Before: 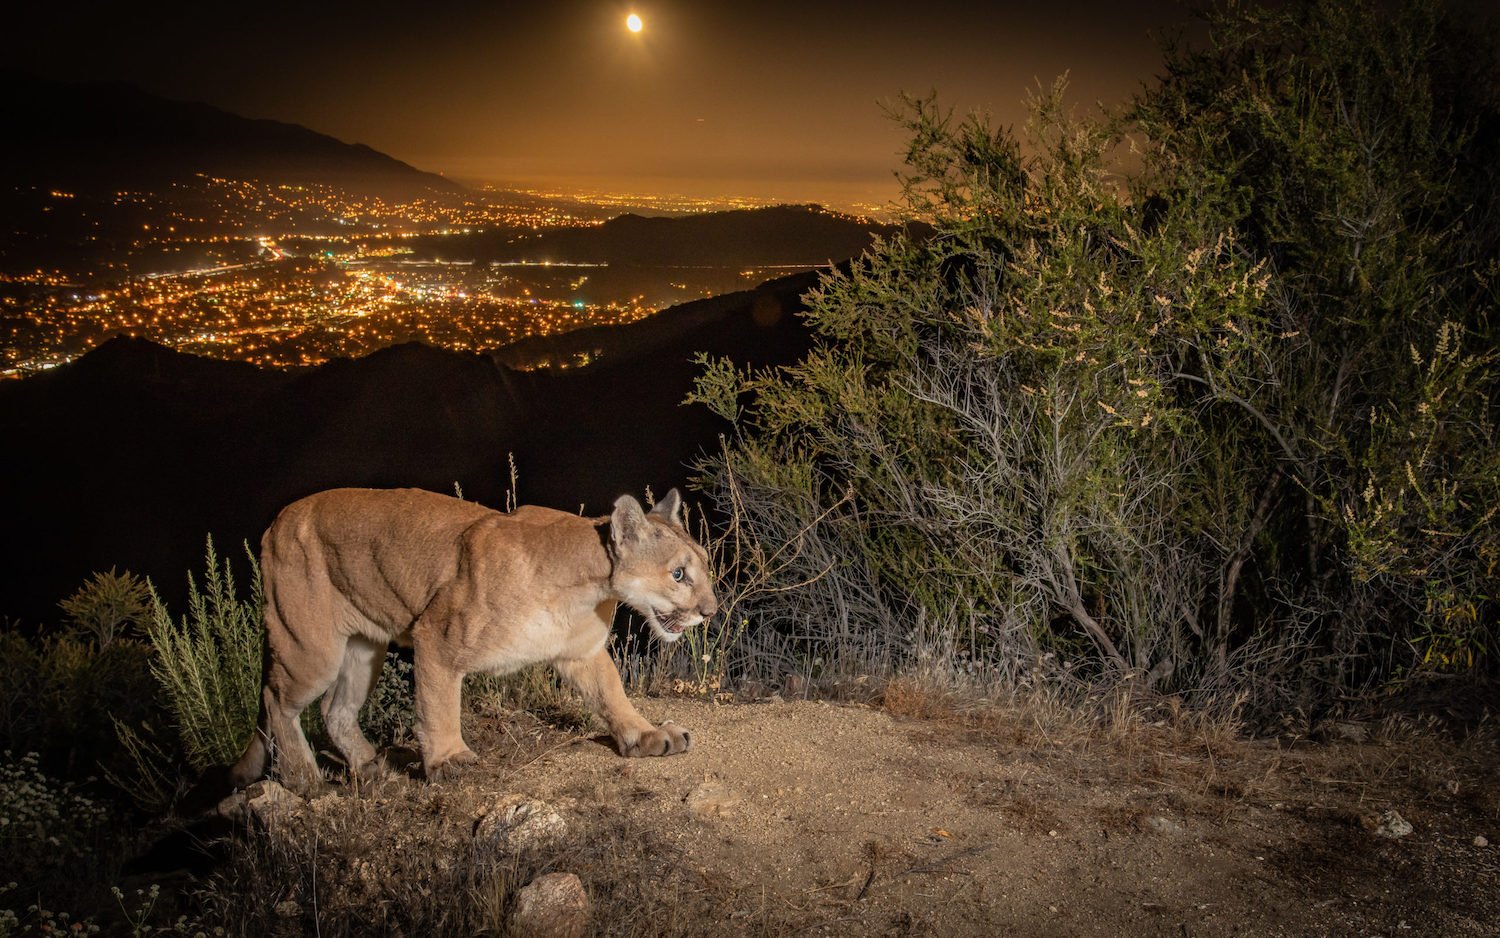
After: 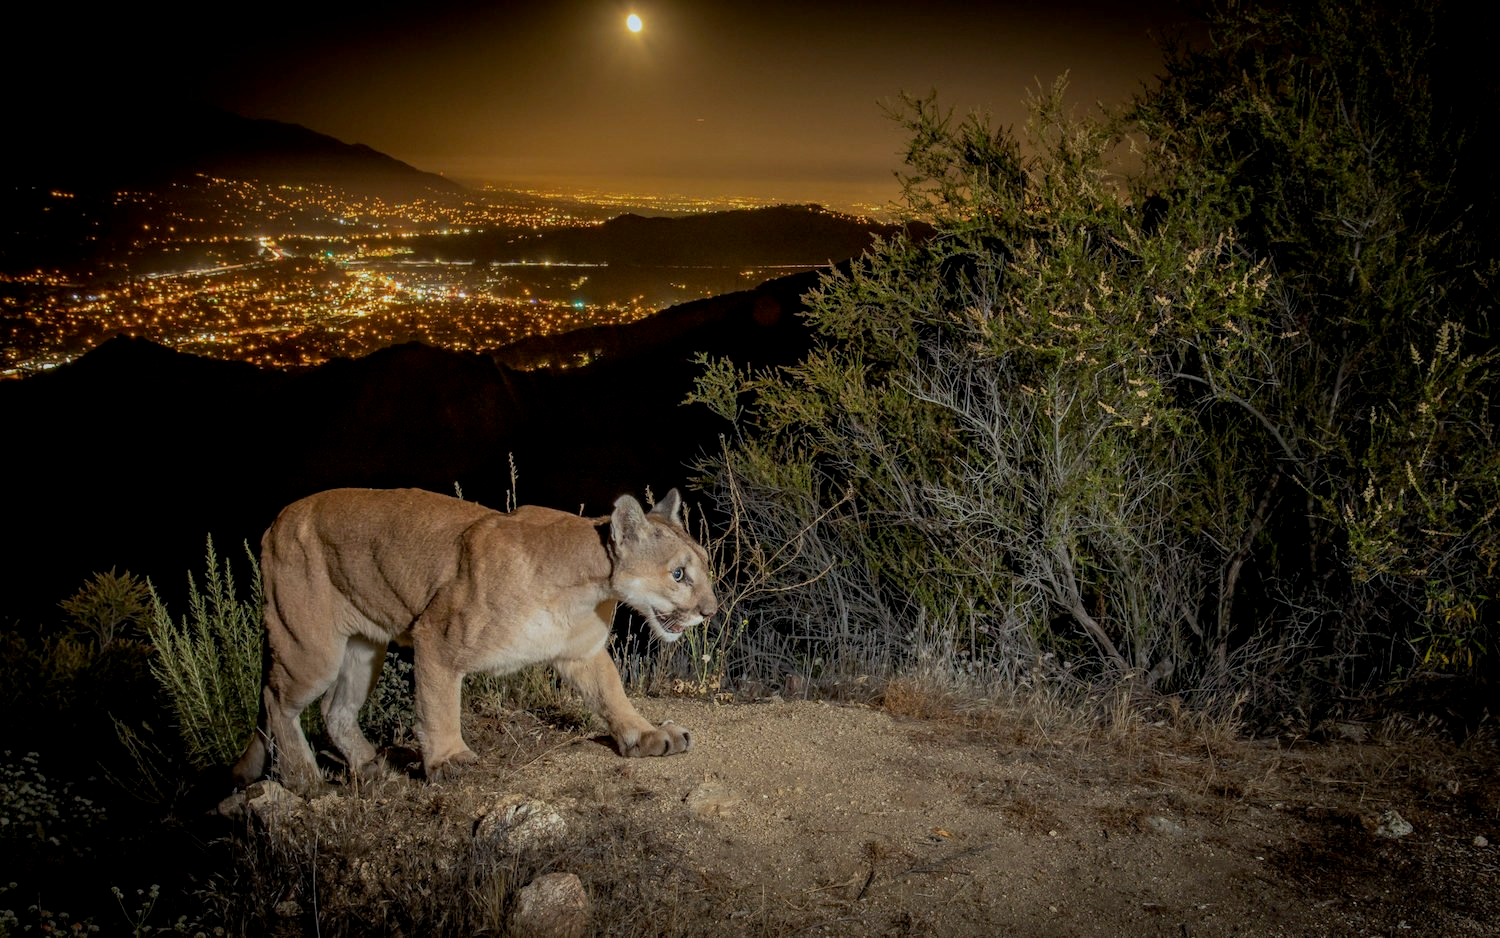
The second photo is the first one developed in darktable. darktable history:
white balance: red 0.925, blue 1.046
exposure: black level correction 0.006, exposure -0.226 EV, compensate highlight preservation false
